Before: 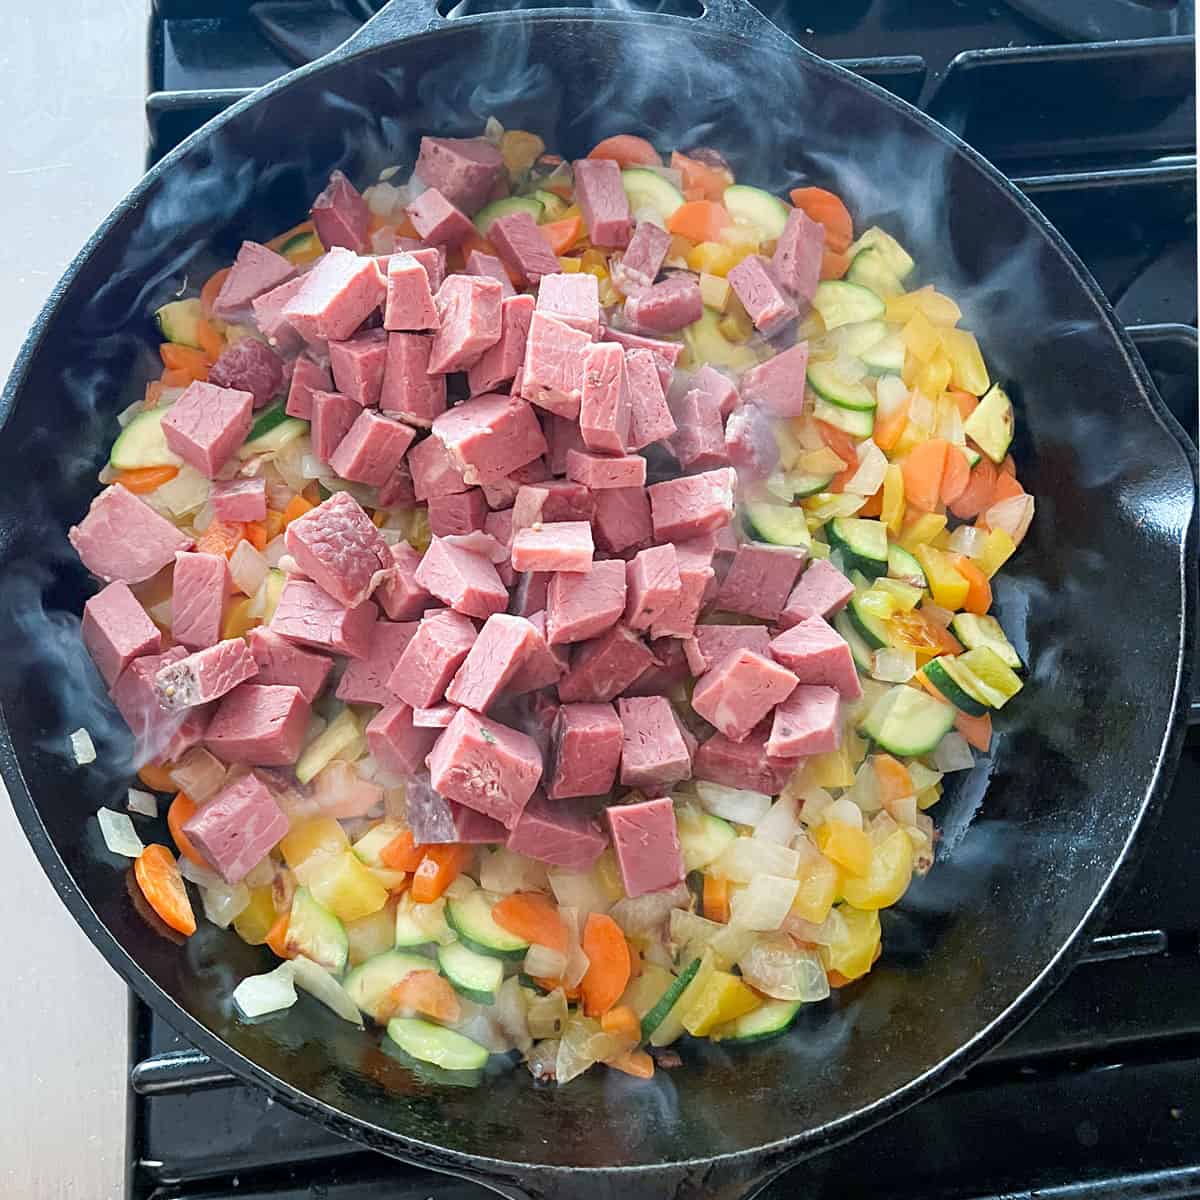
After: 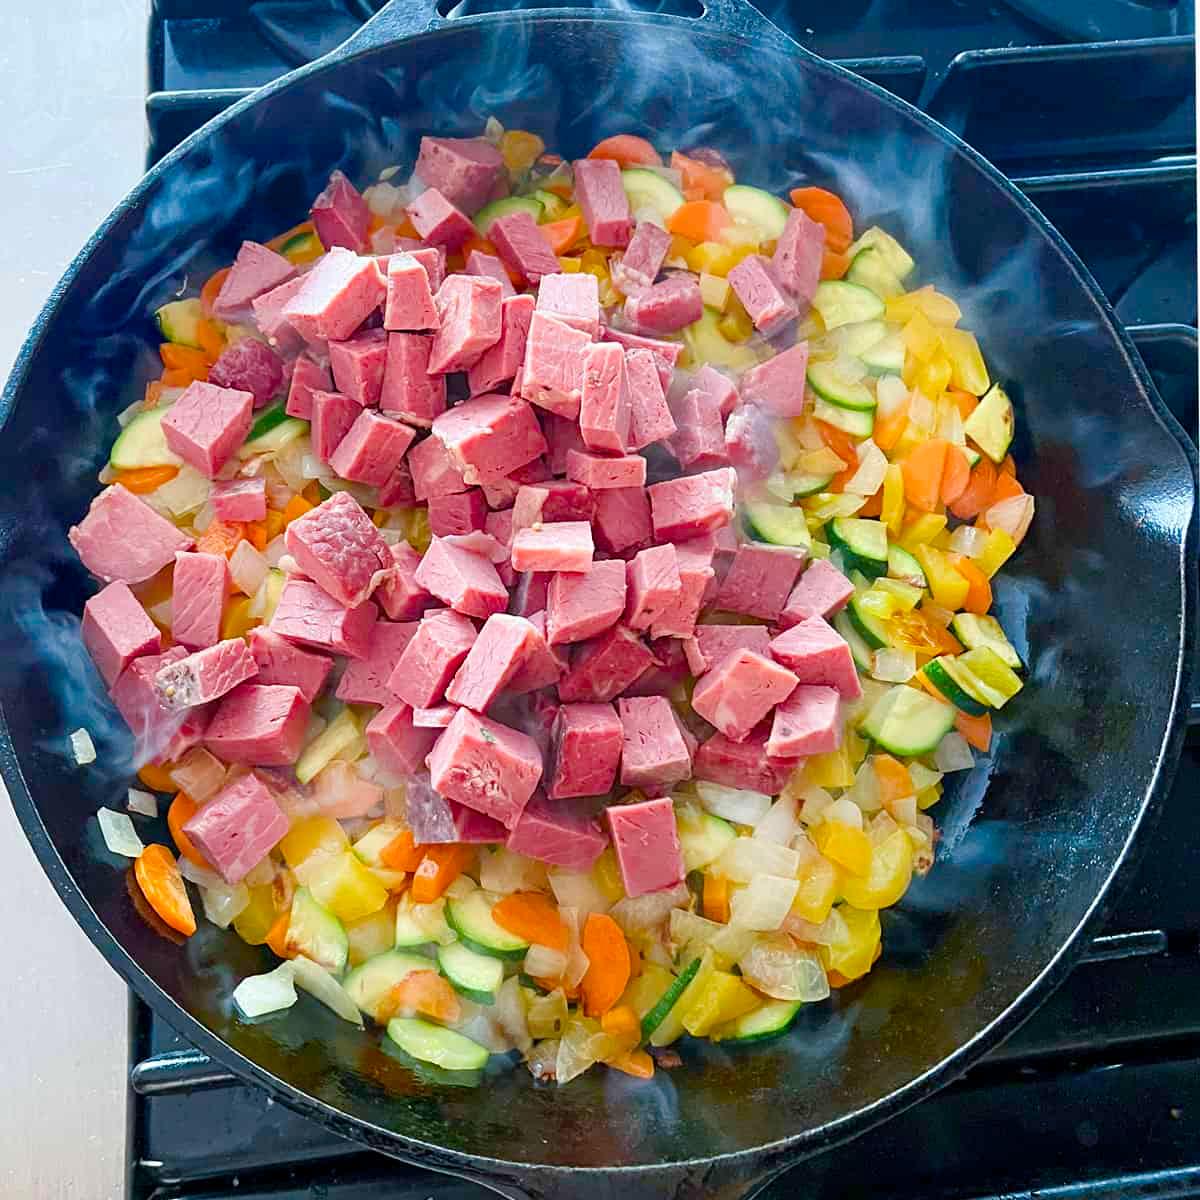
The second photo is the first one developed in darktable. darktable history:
color balance rgb: linear chroma grading › global chroma 20.615%, perceptual saturation grading › global saturation 20%, perceptual saturation grading › highlights -25.193%, perceptual saturation grading › shadows 49.493%, global vibrance 15.522%
